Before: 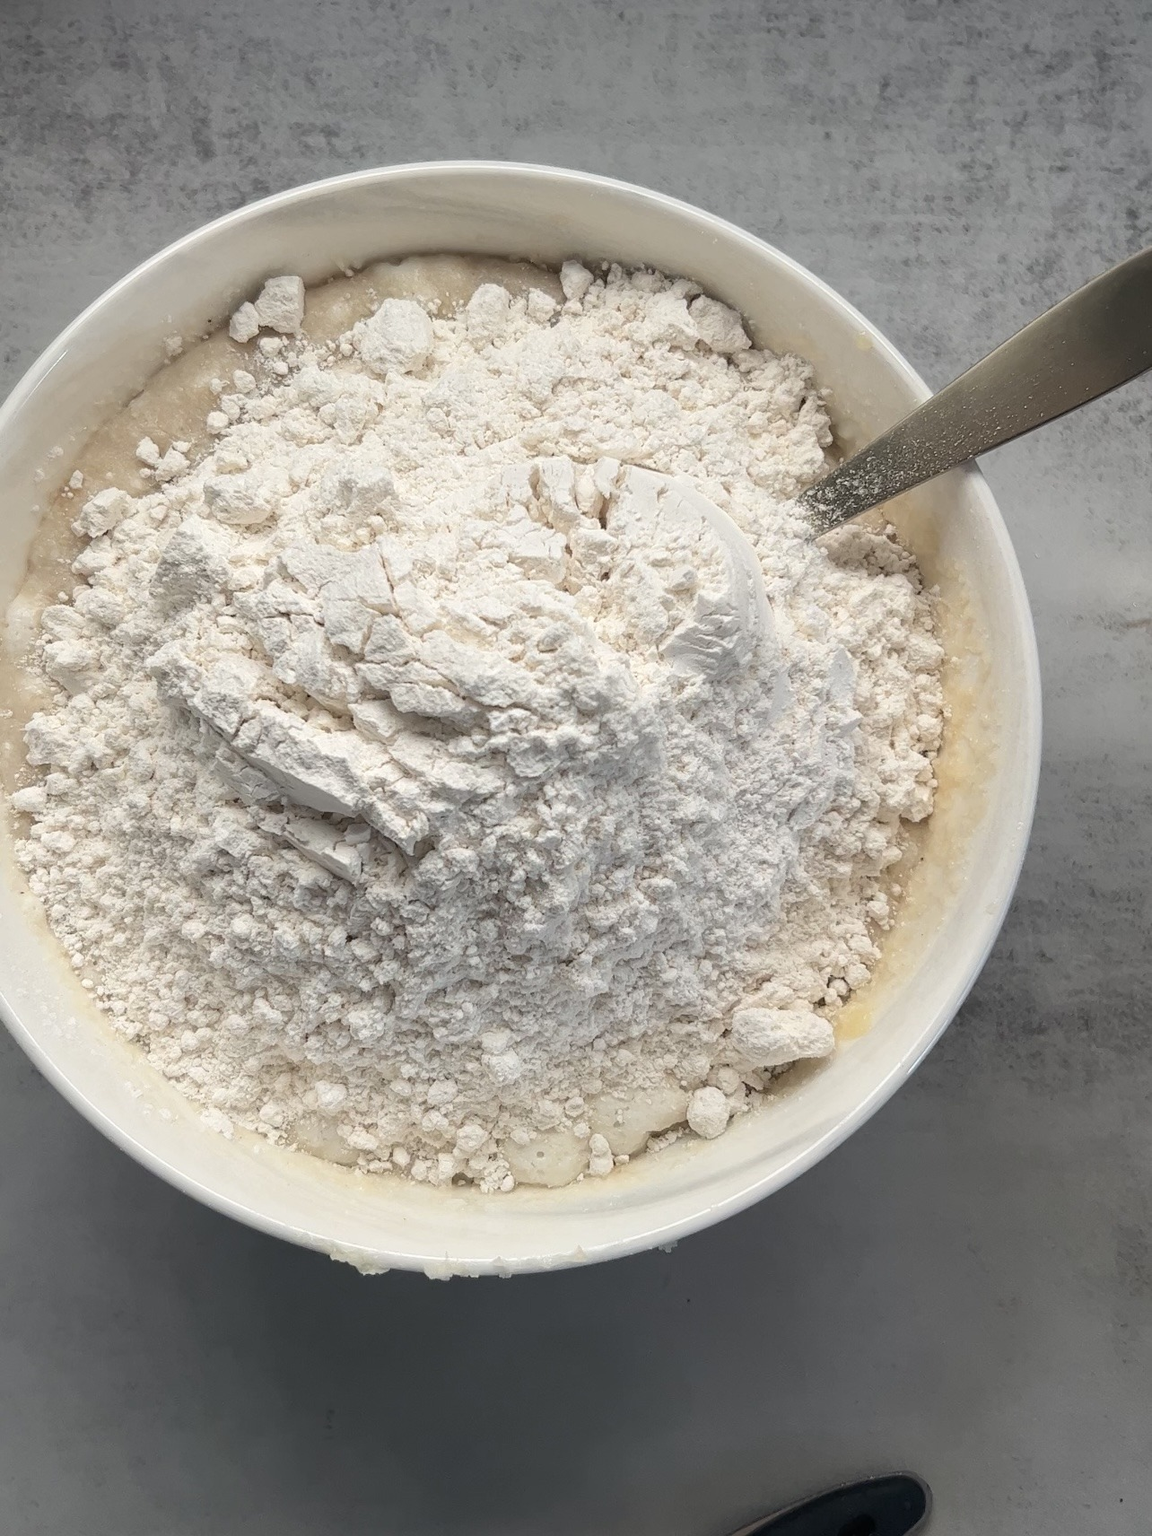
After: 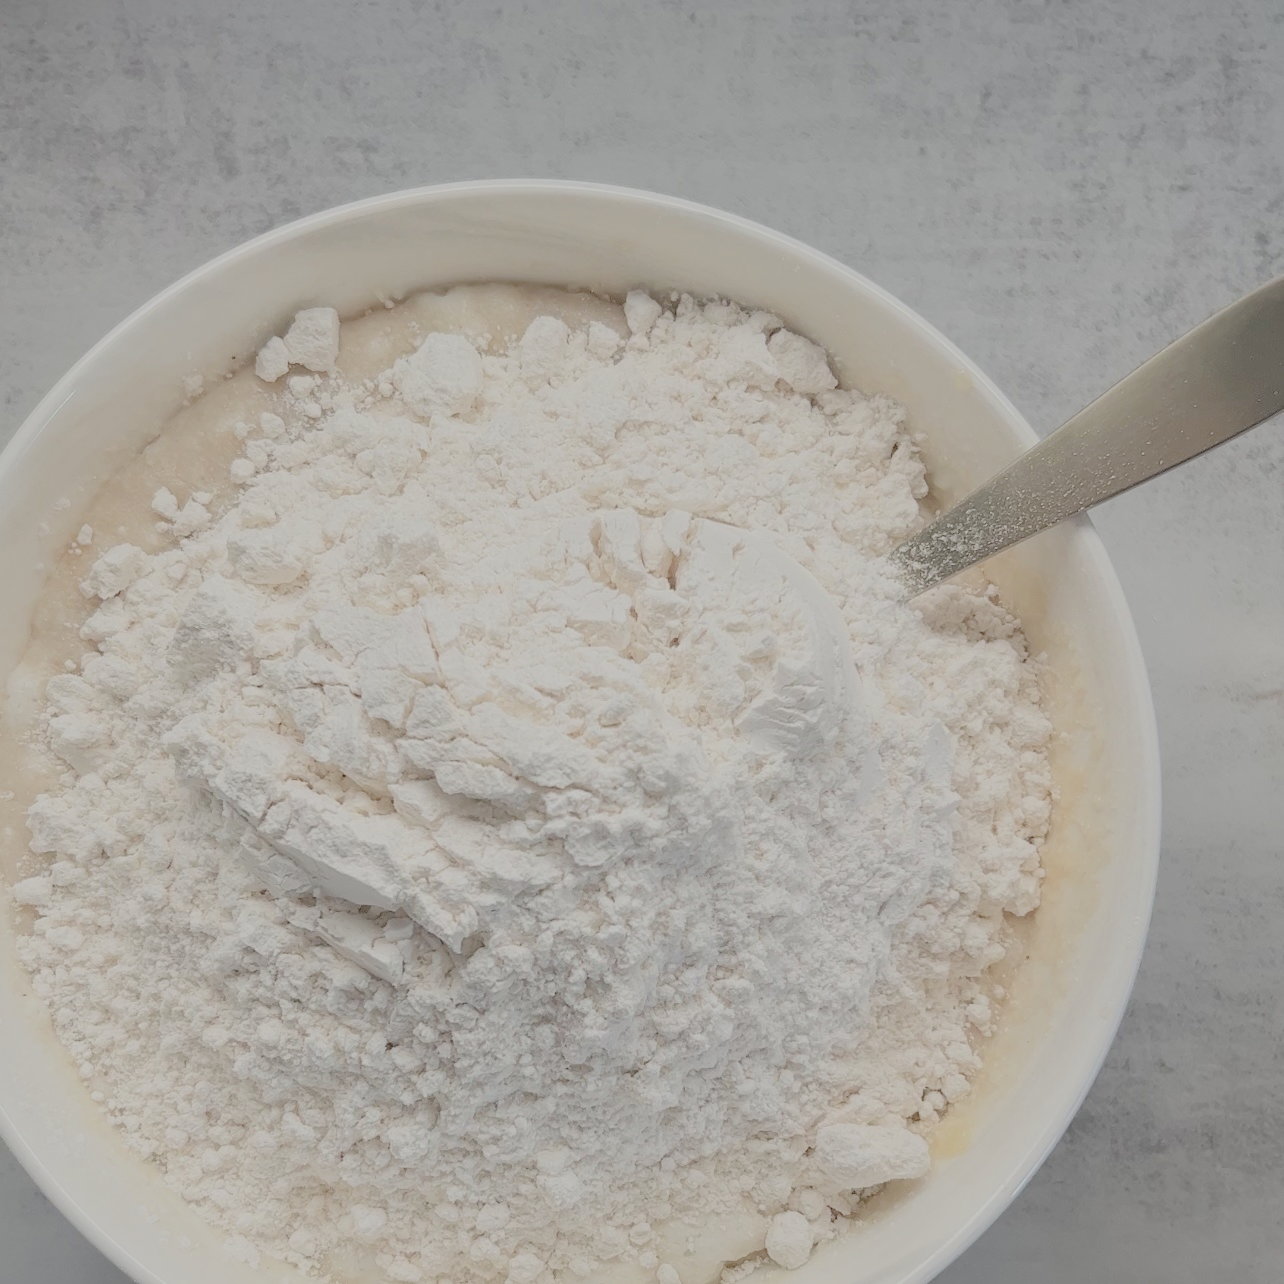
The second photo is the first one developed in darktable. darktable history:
crop: bottom 24.986%
exposure: black level correction 0, exposure 1.296 EV, compensate highlight preservation false
filmic rgb: black relative exposure -7.99 EV, white relative exposure 8.06 EV, threshold 2.94 EV, target black luminance 0%, hardness 2.51, latitude 76.11%, contrast 0.546, shadows ↔ highlights balance 0.016%, contrast in shadows safe, enable highlight reconstruction true
